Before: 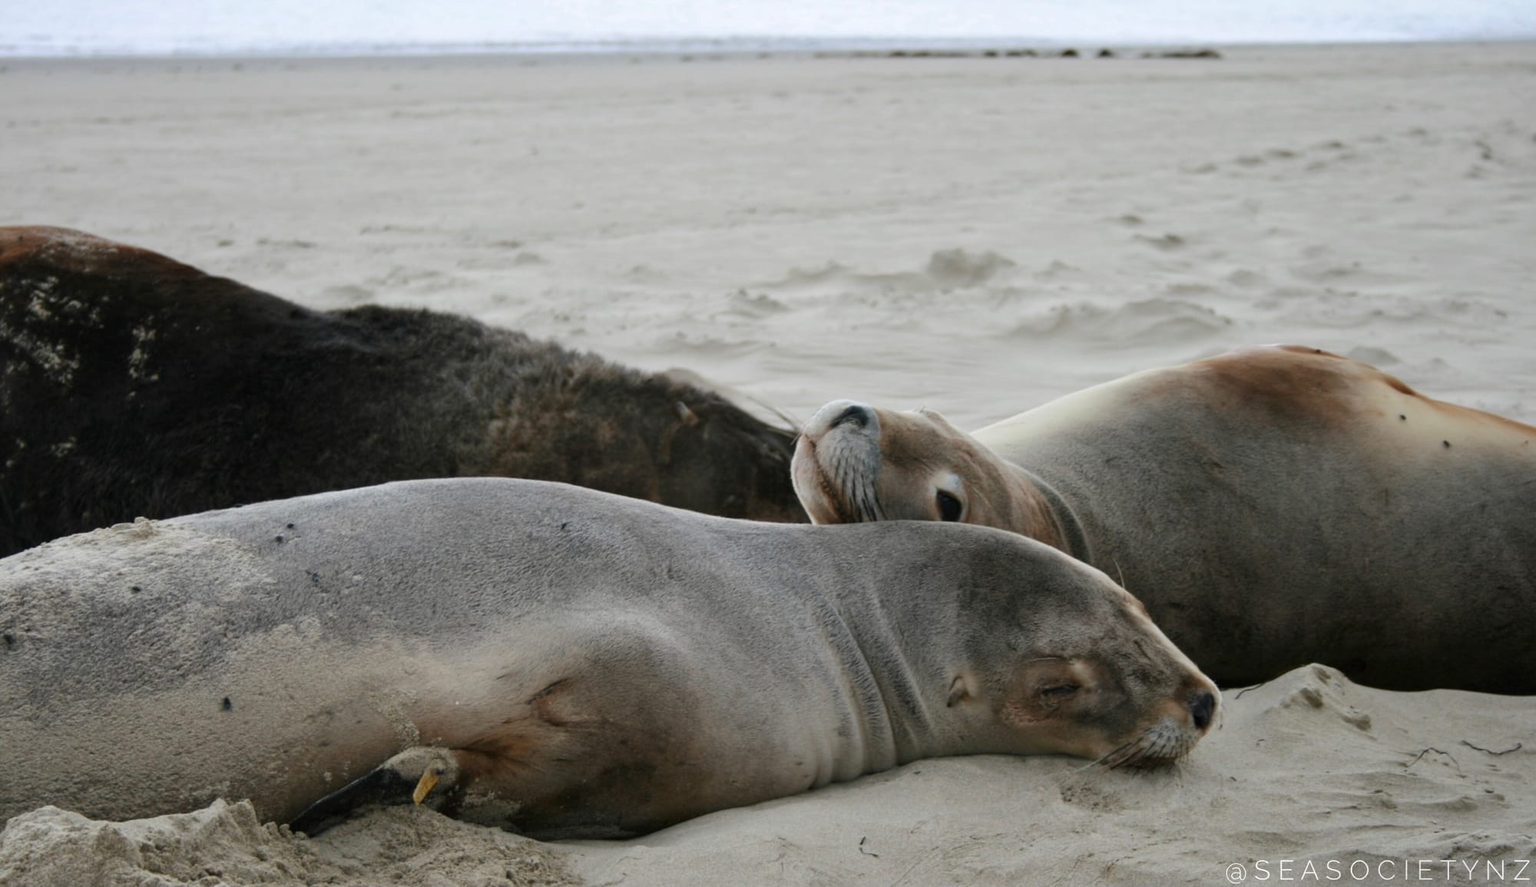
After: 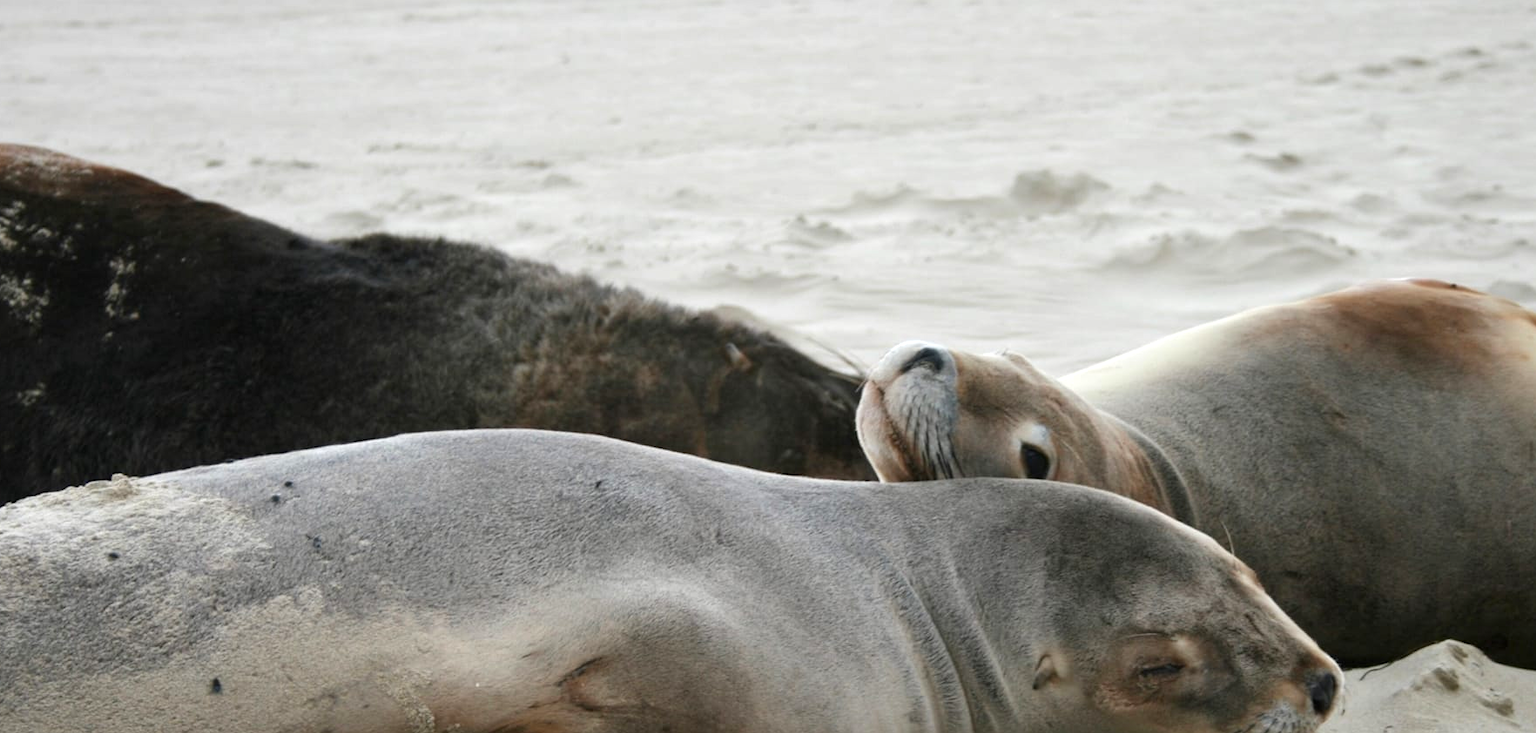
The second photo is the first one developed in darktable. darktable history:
crop and rotate: left 2.36%, top 11.224%, right 9.405%, bottom 15.824%
exposure: exposure 0.564 EV, compensate highlight preservation false
